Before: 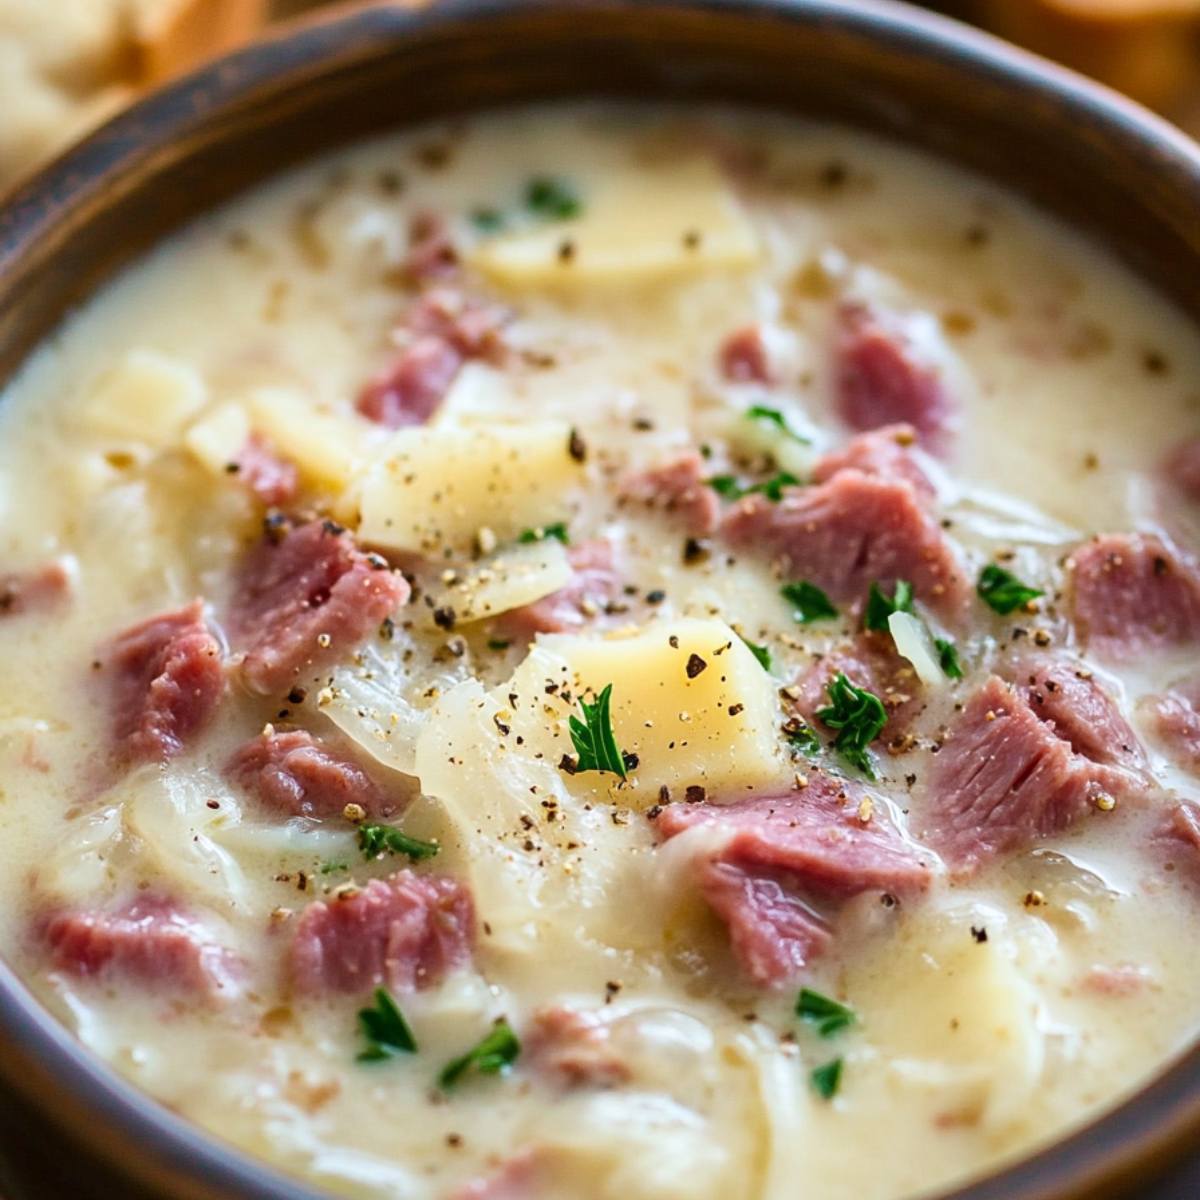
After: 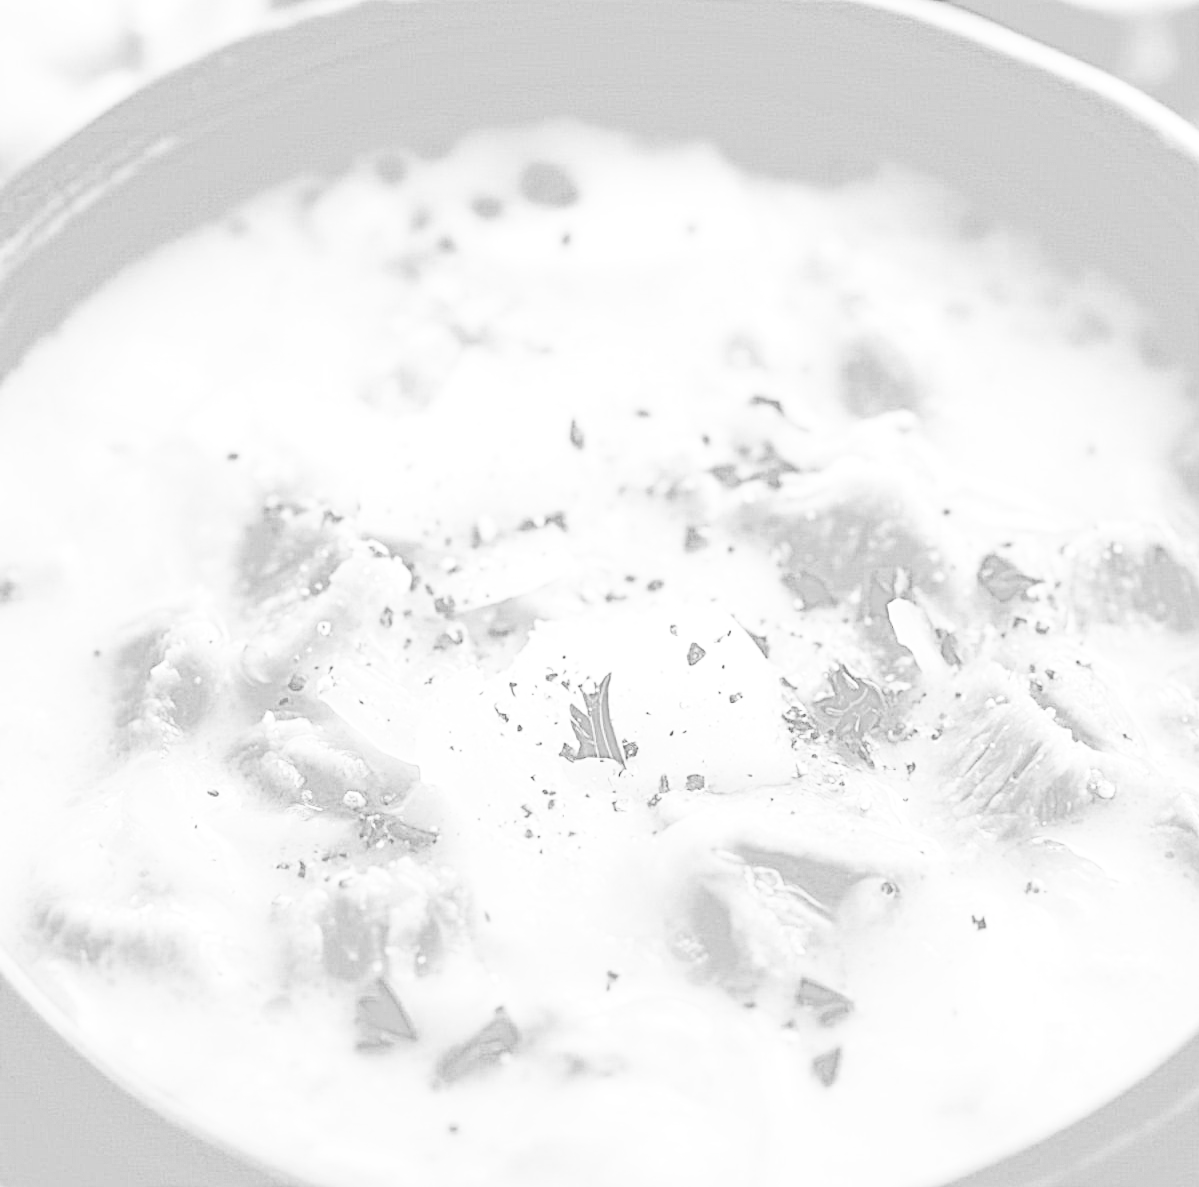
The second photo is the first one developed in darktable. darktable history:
rgb curve: curves: ch0 [(0, 0) (0.21, 0.15) (0.24, 0.21) (0.5, 0.75) (0.75, 0.96) (0.89, 0.99) (1, 1)]; ch1 [(0, 0.02) (0.21, 0.13) (0.25, 0.2) (0.5, 0.67) (0.75, 0.9) (0.89, 0.97) (1, 1)]; ch2 [(0, 0.02) (0.21, 0.13) (0.25, 0.2) (0.5, 0.67) (0.75, 0.9) (0.89, 0.97) (1, 1)], compensate middle gray true
crop: top 1.049%, right 0.001%
highpass: sharpness 9.84%, contrast boost 9.94%
white balance: red 4.26, blue 1.802
contrast brightness saturation: contrast 0.14, brightness 0.21
color balance rgb: perceptual saturation grading › global saturation 20%, perceptual saturation grading › highlights -25%, perceptual saturation grading › shadows 25%
local contrast: highlights 100%, shadows 100%, detail 120%, midtone range 0.2
